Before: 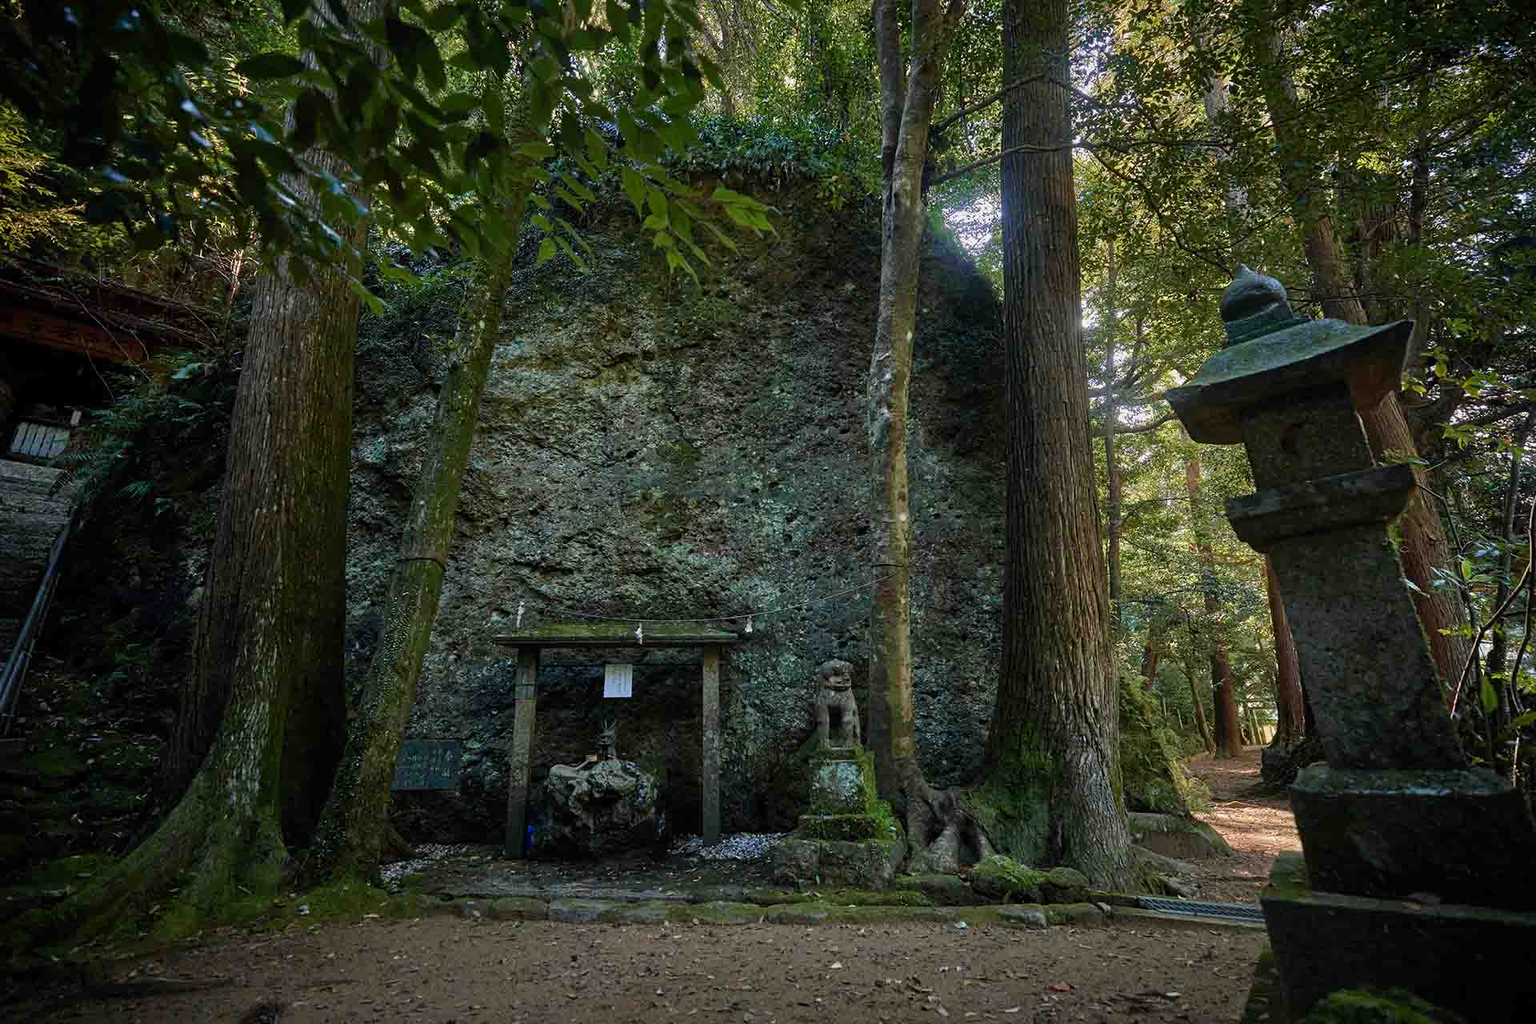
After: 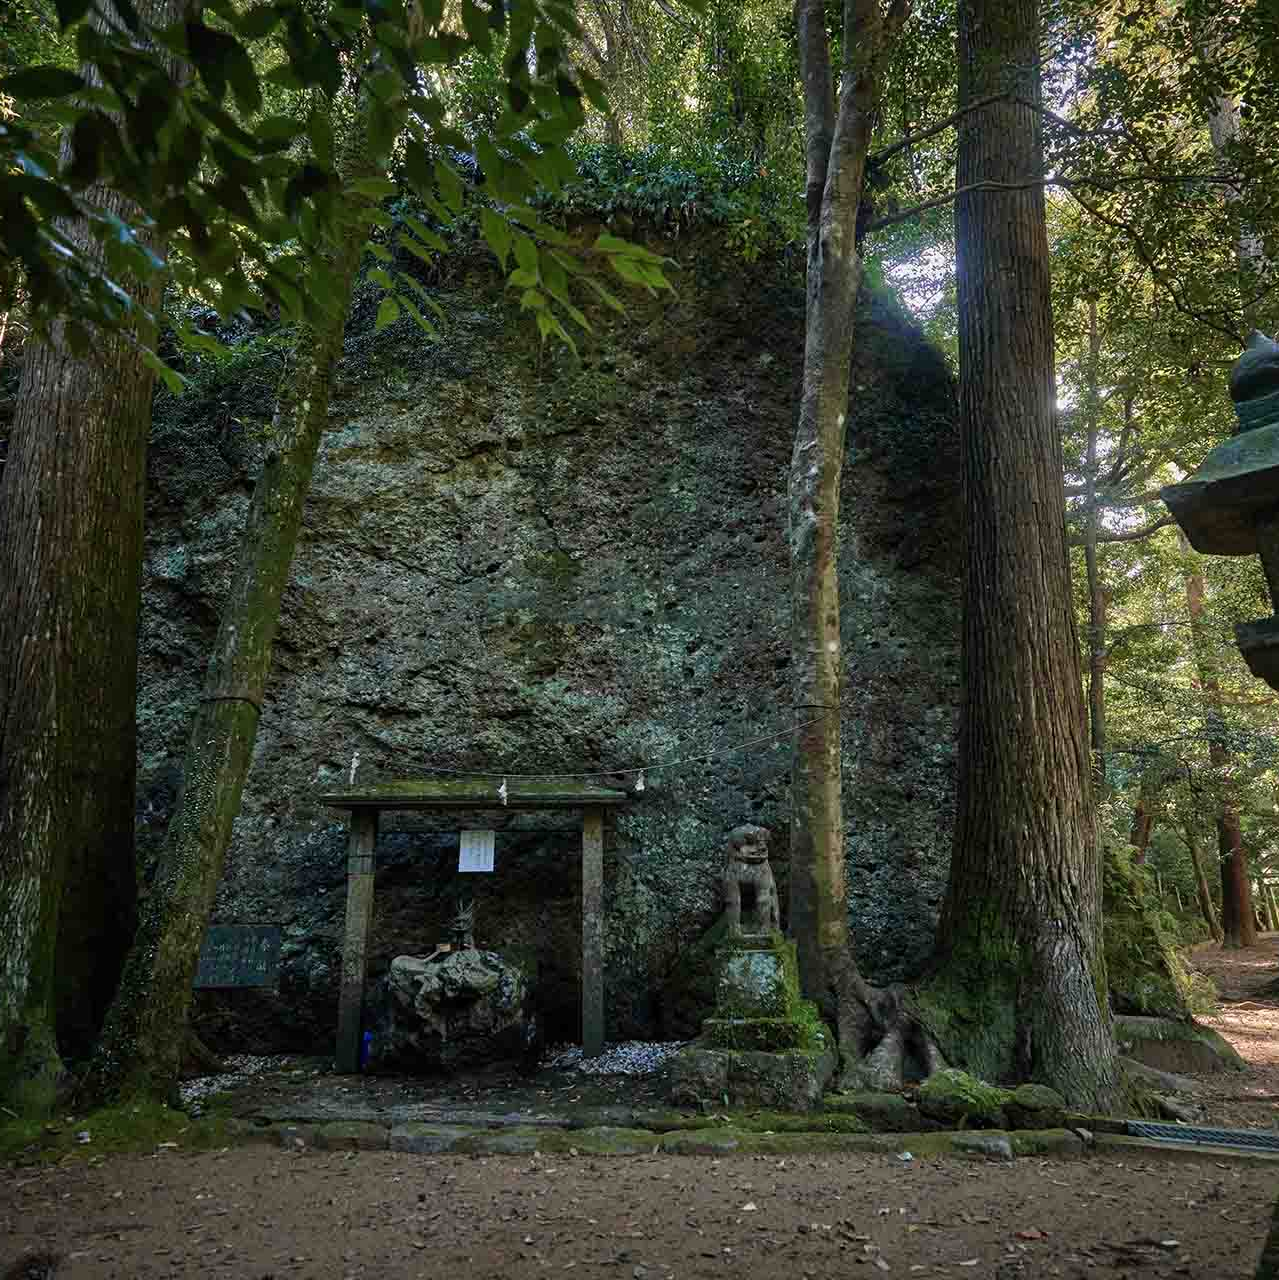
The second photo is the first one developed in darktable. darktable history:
color zones: curves: ch0 [(0, 0.558) (0.143, 0.559) (0.286, 0.529) (0.429, 0.505) (0.571, 0.5) (0.714, 0.5) (0.857, 0.5) (1, 0.558)]; ch1 [(0, 0.469) (0.01, 0.469) (0.12, 0.446) (0.248, 0.469) (0.5, 0.5) (0.748, 0.5) (0.99, 0.469) (1, 0.469)]
crop: left 15.419%, right 17.914%
